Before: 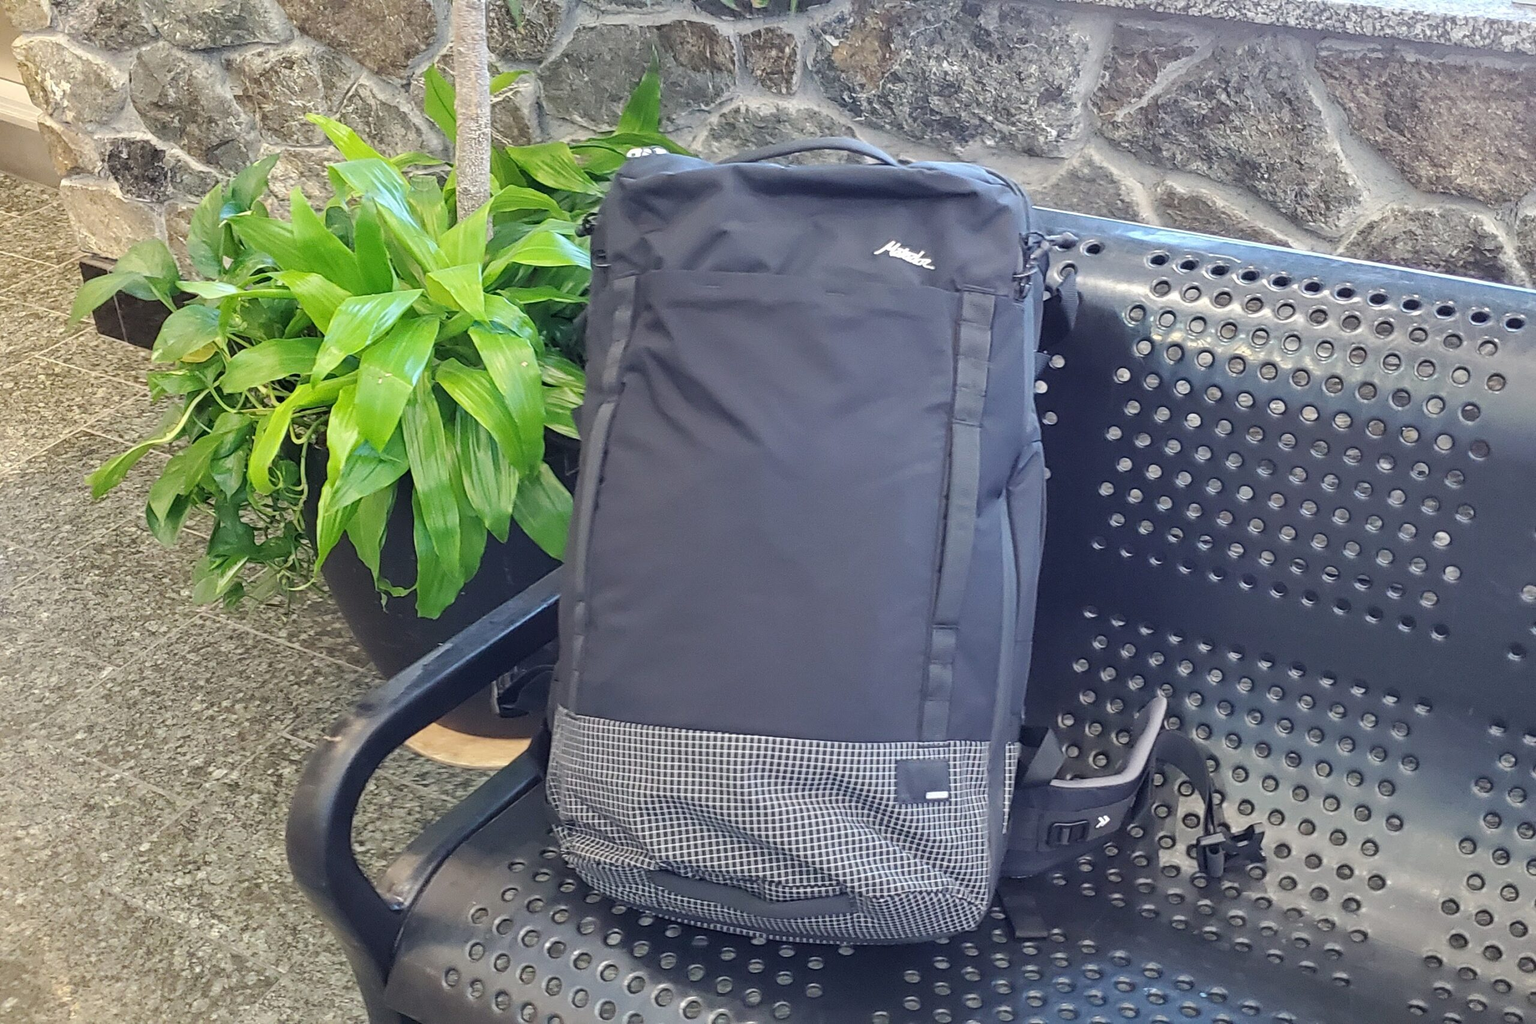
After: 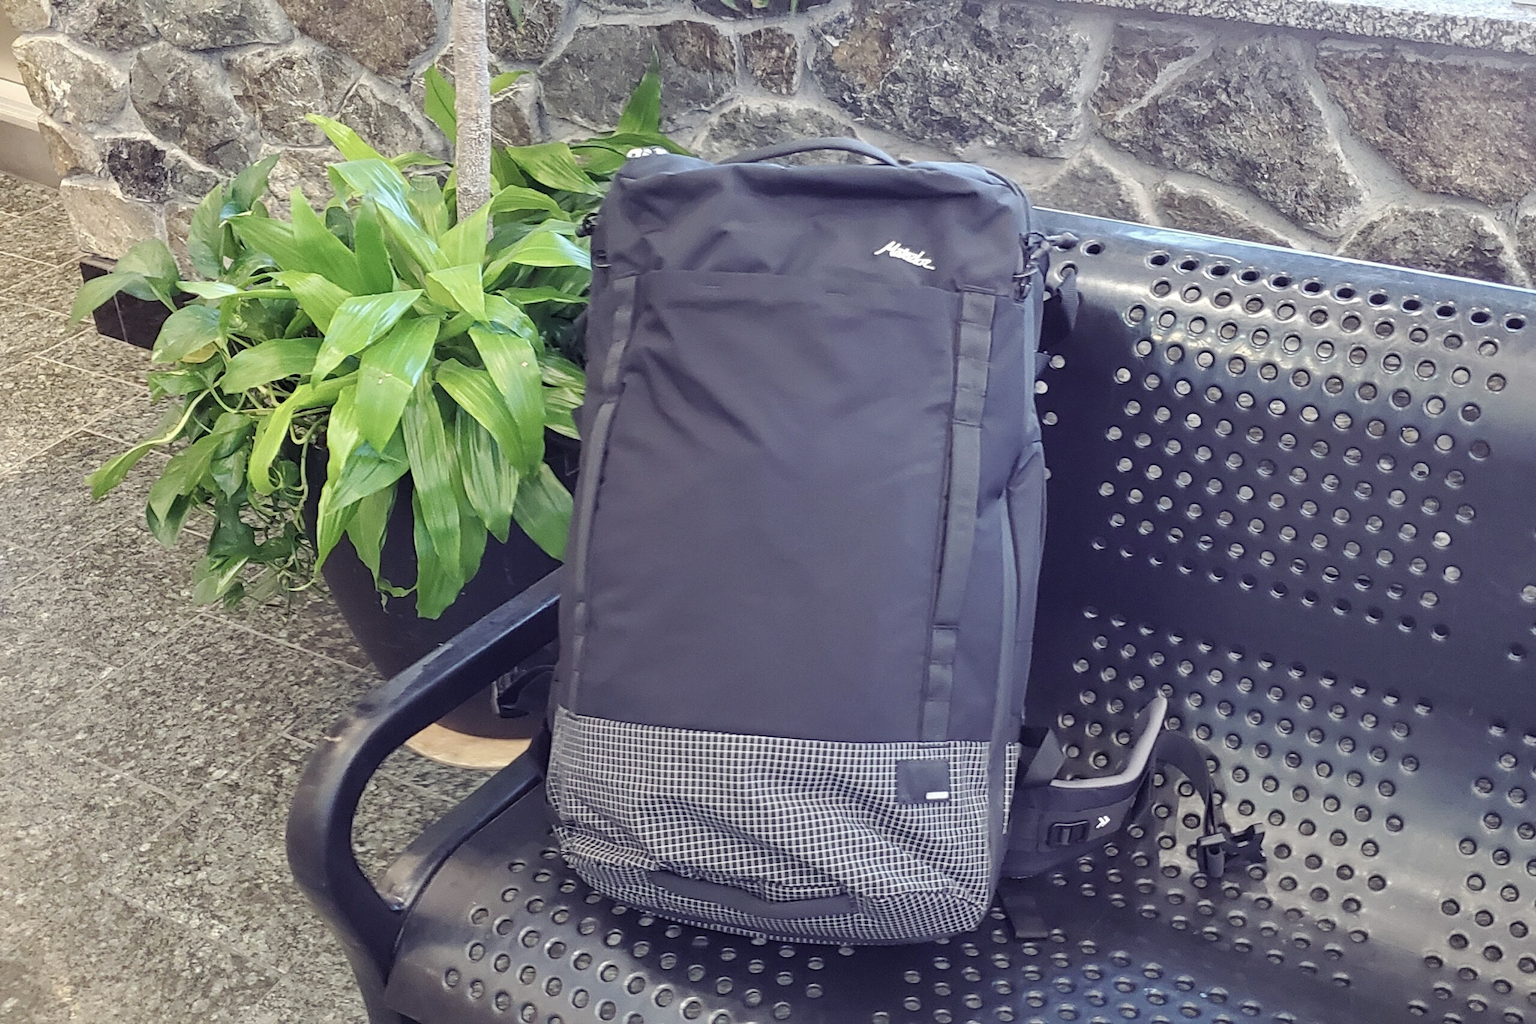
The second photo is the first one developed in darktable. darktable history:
color correction: highlights b* -0.019, saturation 0.788
color balance rgb: shadows lift › luminance -21.985%, shadows lift › chroma 8.689%, shadows lift › hue 284.77°, perceptual saturation grading › global saturation -2.302%, perceptual saturation grading › highlights -6.902%, perceptual saturation grading › mid-tones 7.488%, perceptual saturation grading › shadows 2.931%
